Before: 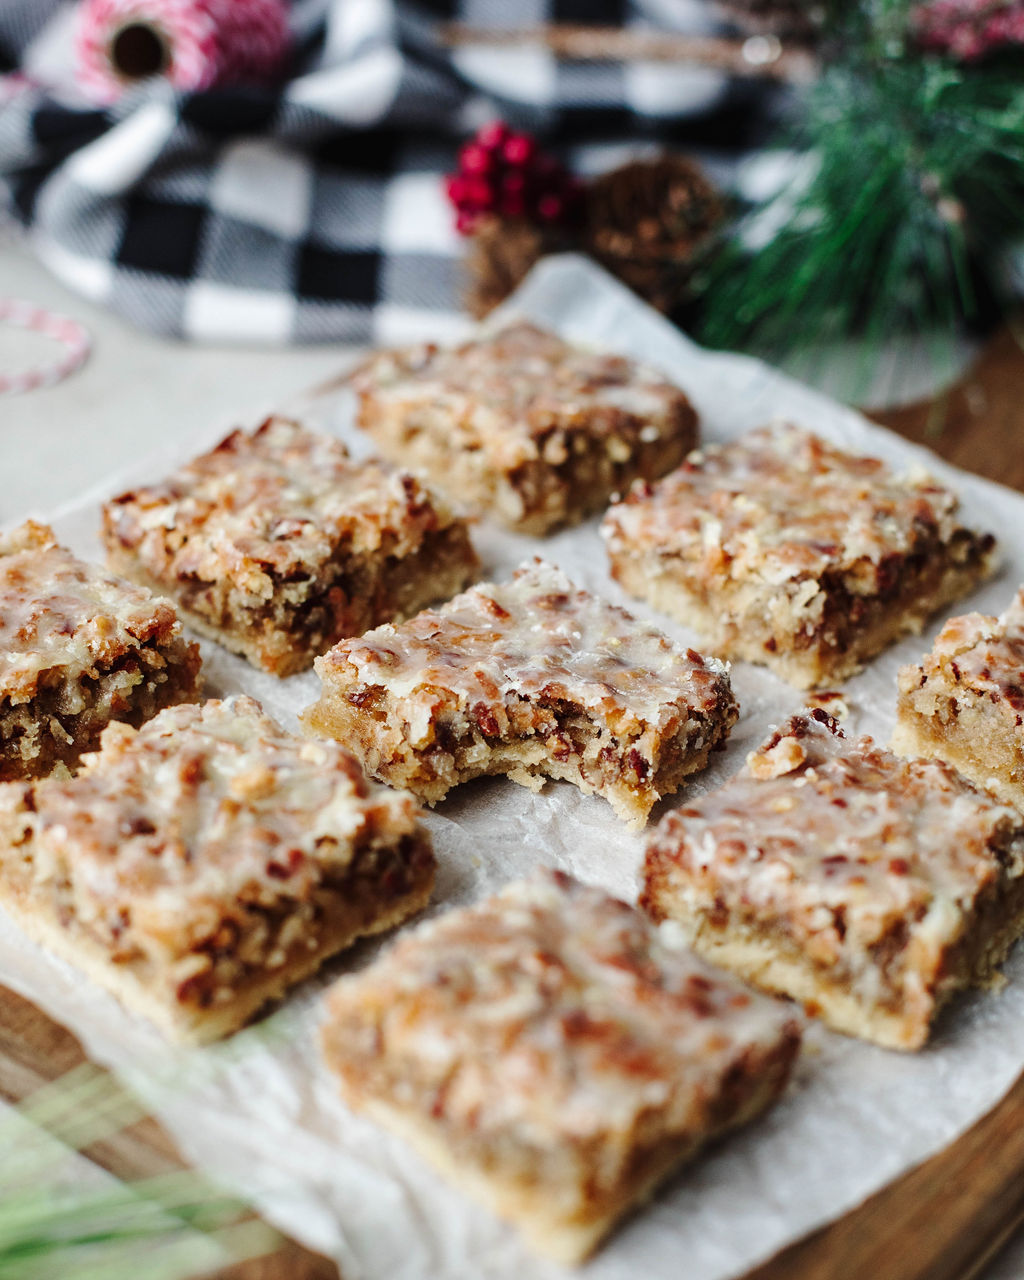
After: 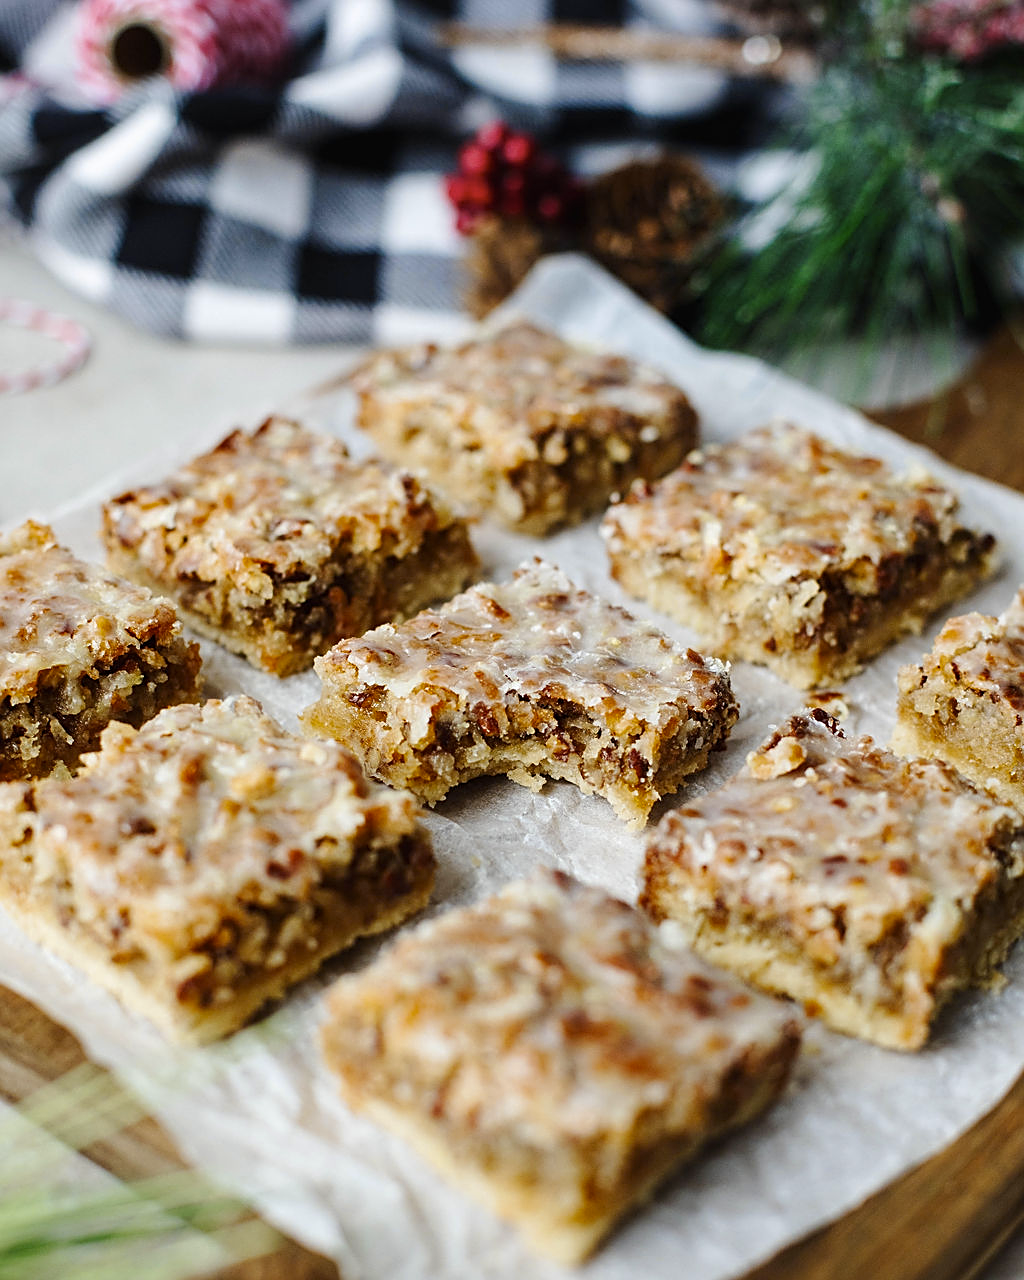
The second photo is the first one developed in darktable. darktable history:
sharpen: on, module defaults
color contrast: green-magenta contrast 0.85, blue-yellow contrast 1.25, unbound 0
